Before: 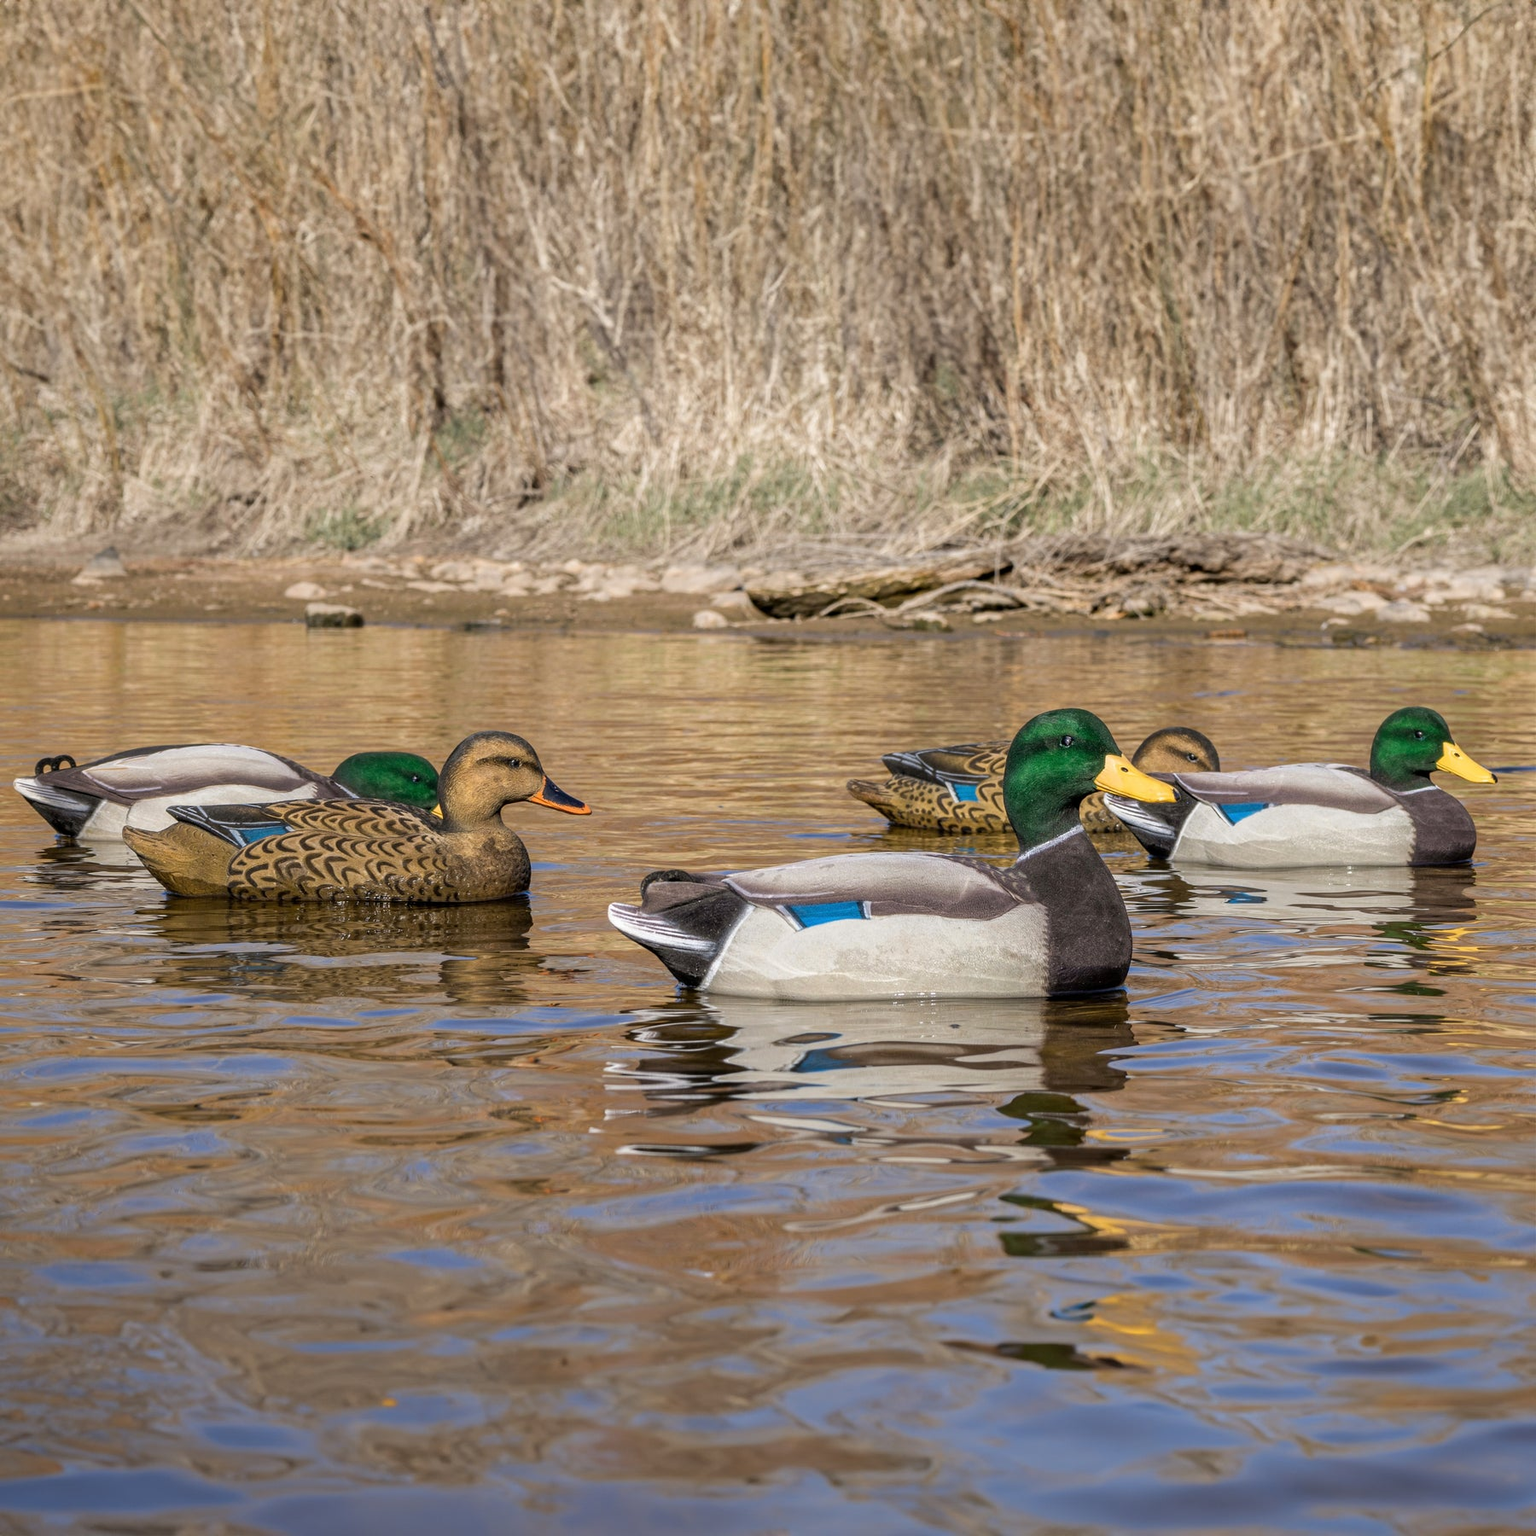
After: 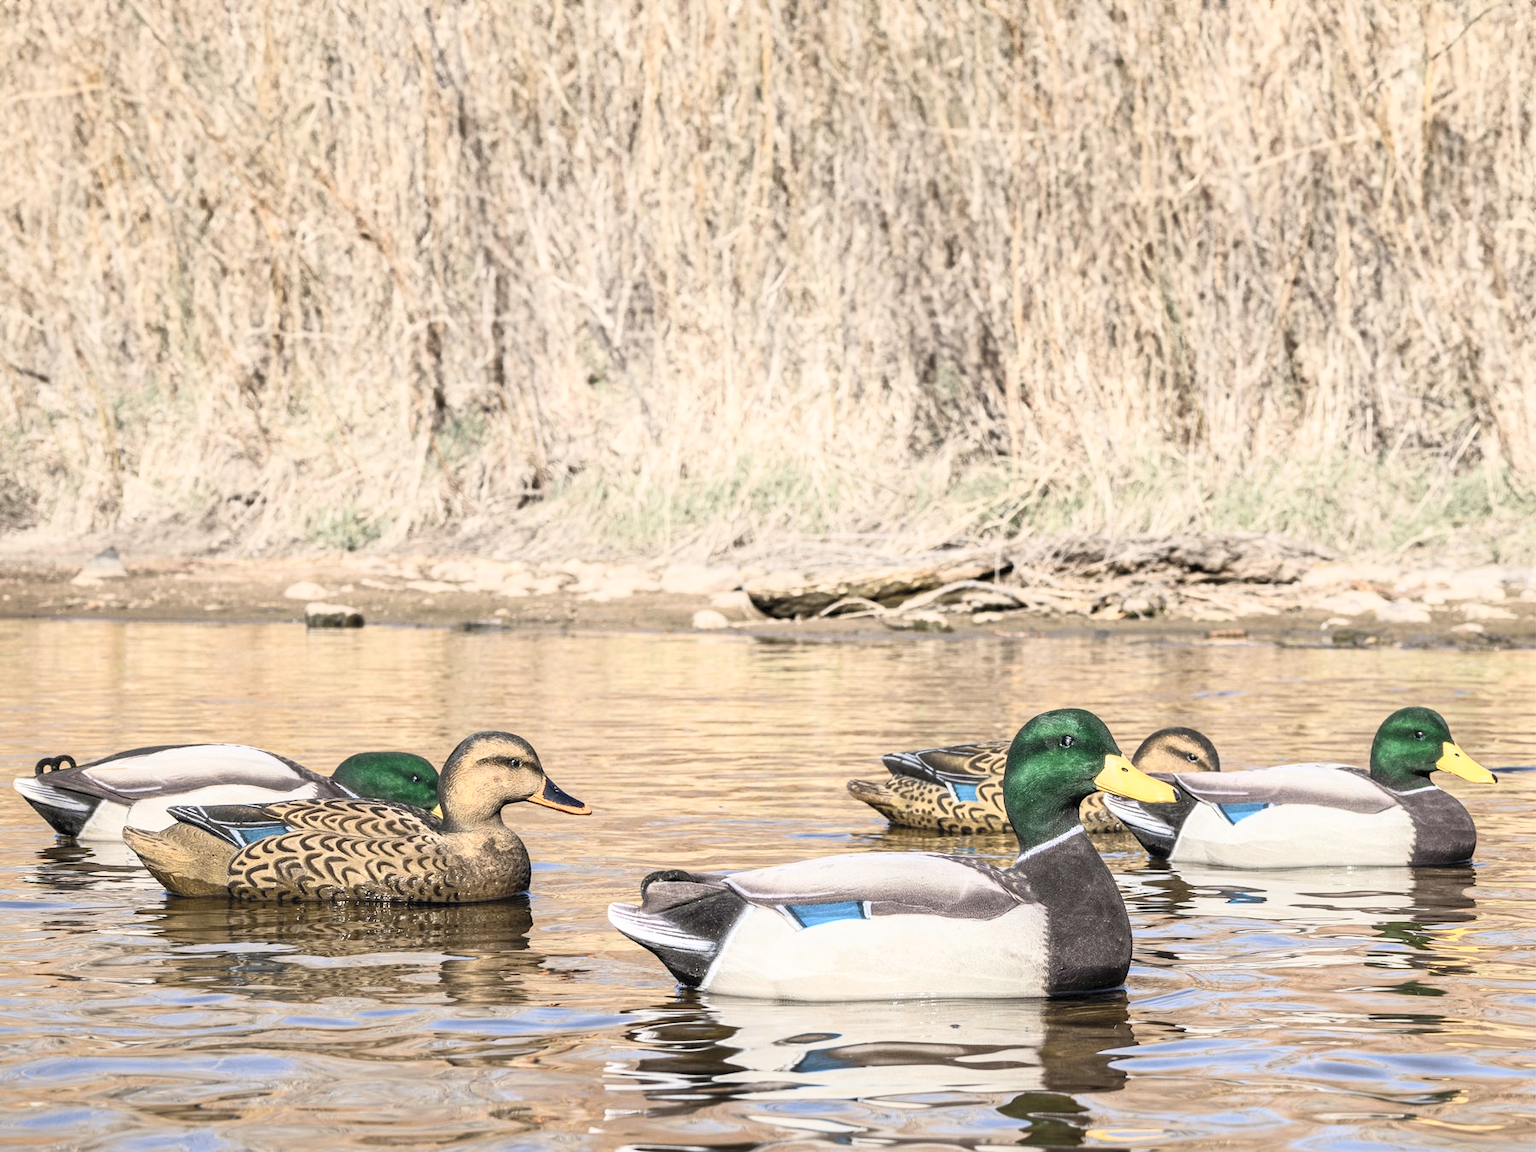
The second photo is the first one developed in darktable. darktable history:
crop: bottom 24.967%
contrast brightness saturation: contrast 0.43, brightness 0.56, saturation -0.19
